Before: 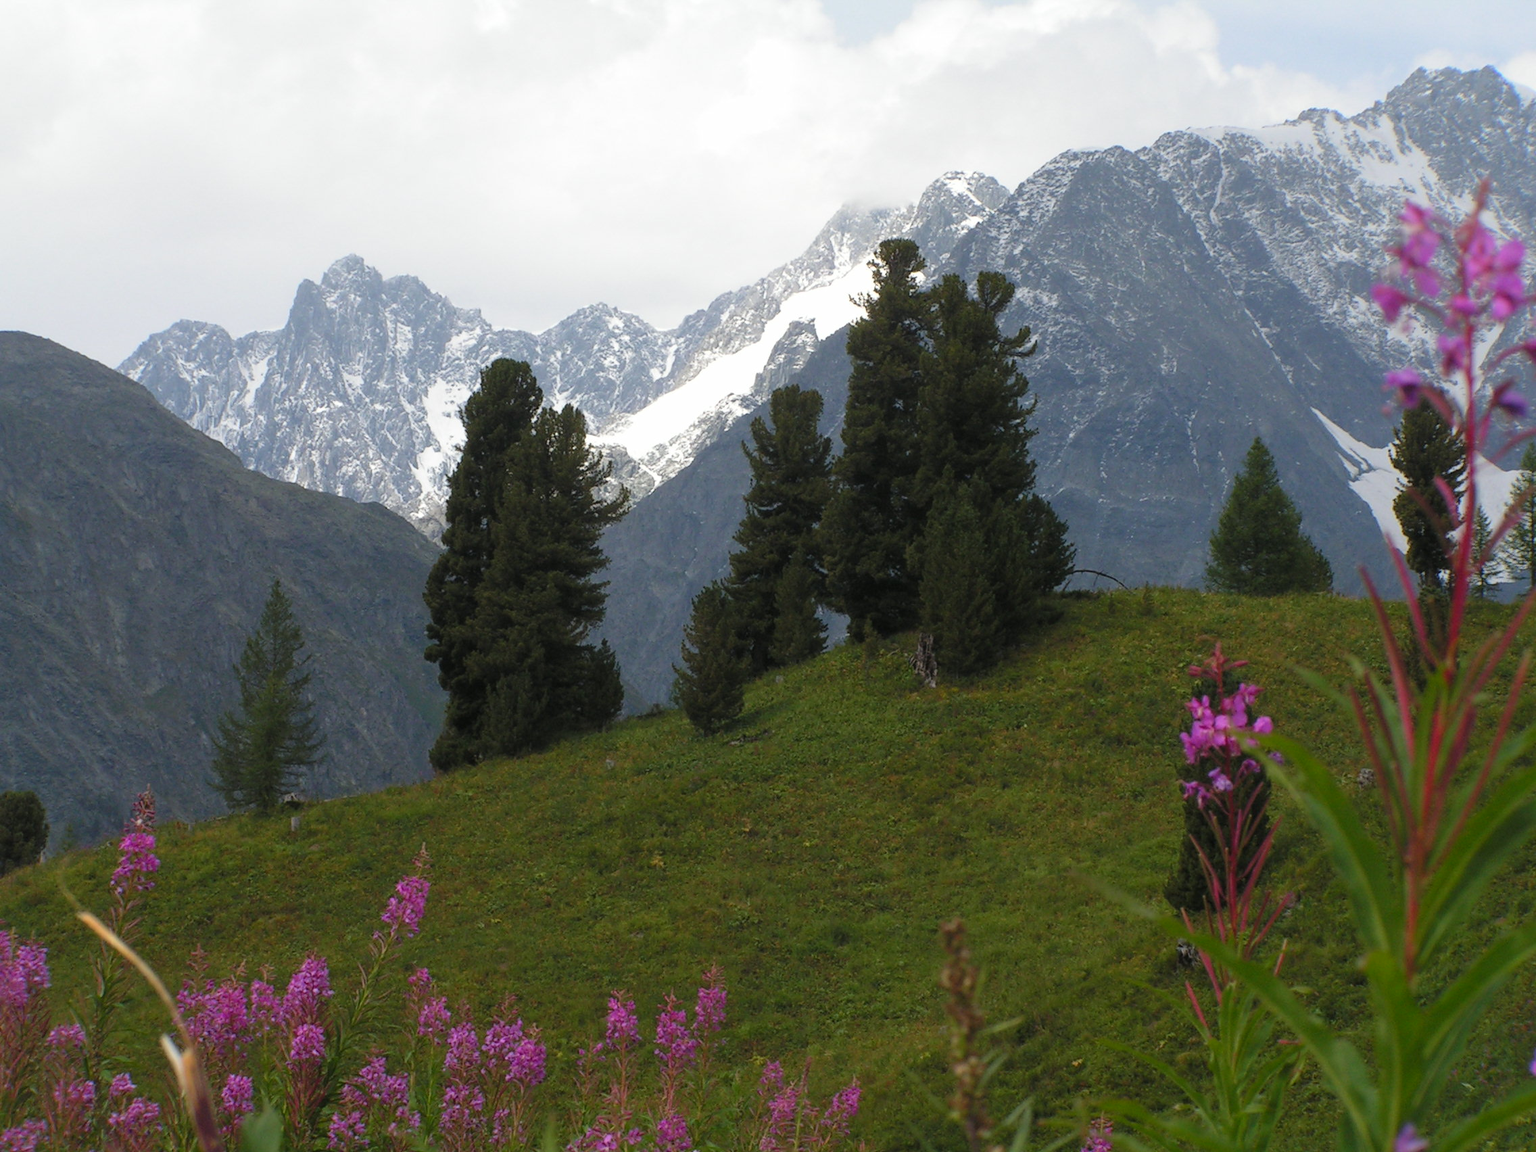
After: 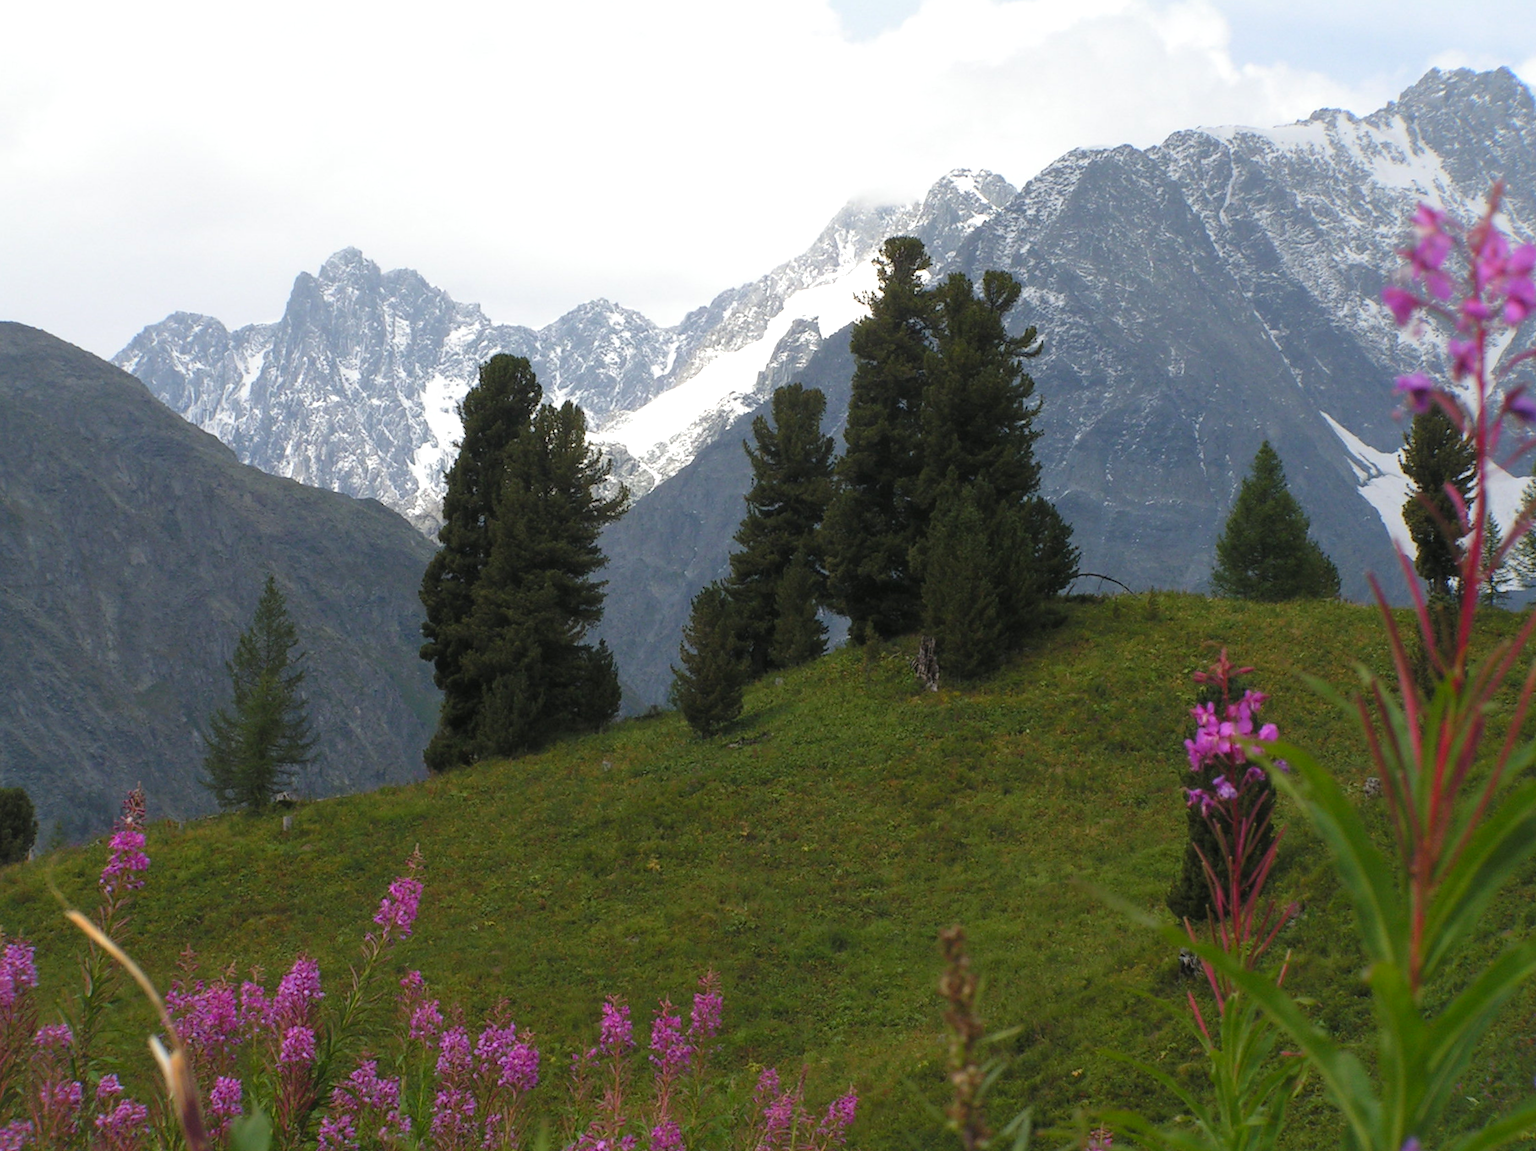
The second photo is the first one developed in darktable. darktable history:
crop and rotate: angle -0.539°
exposure: exposure 0.201 EV, compensate highlight preservation false
